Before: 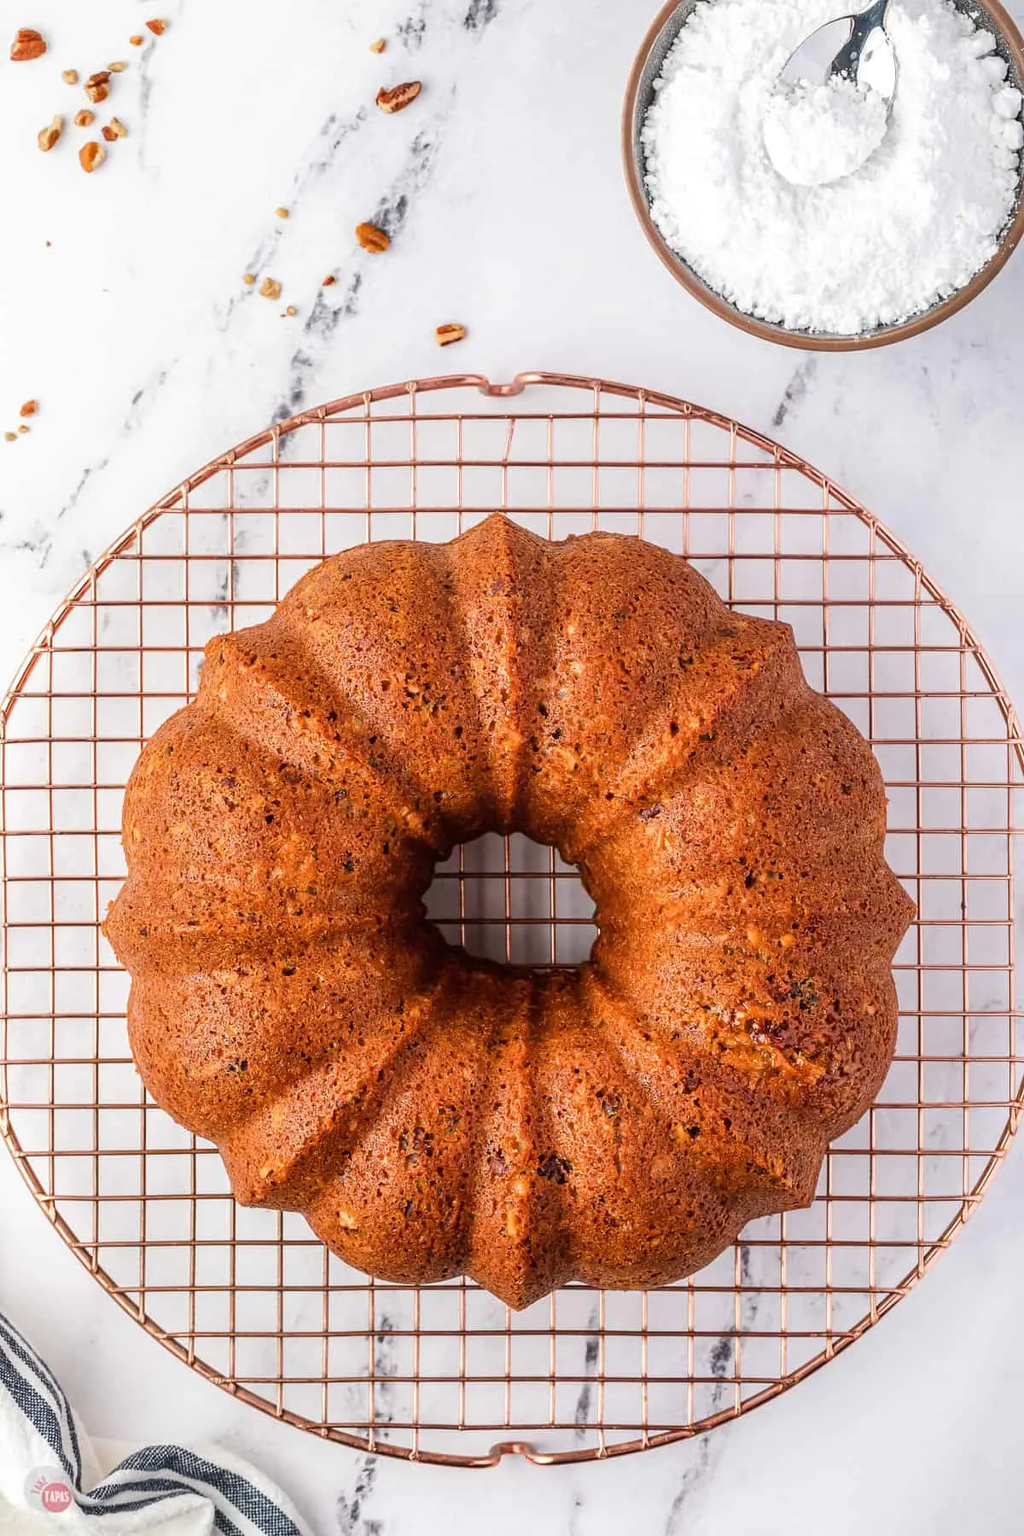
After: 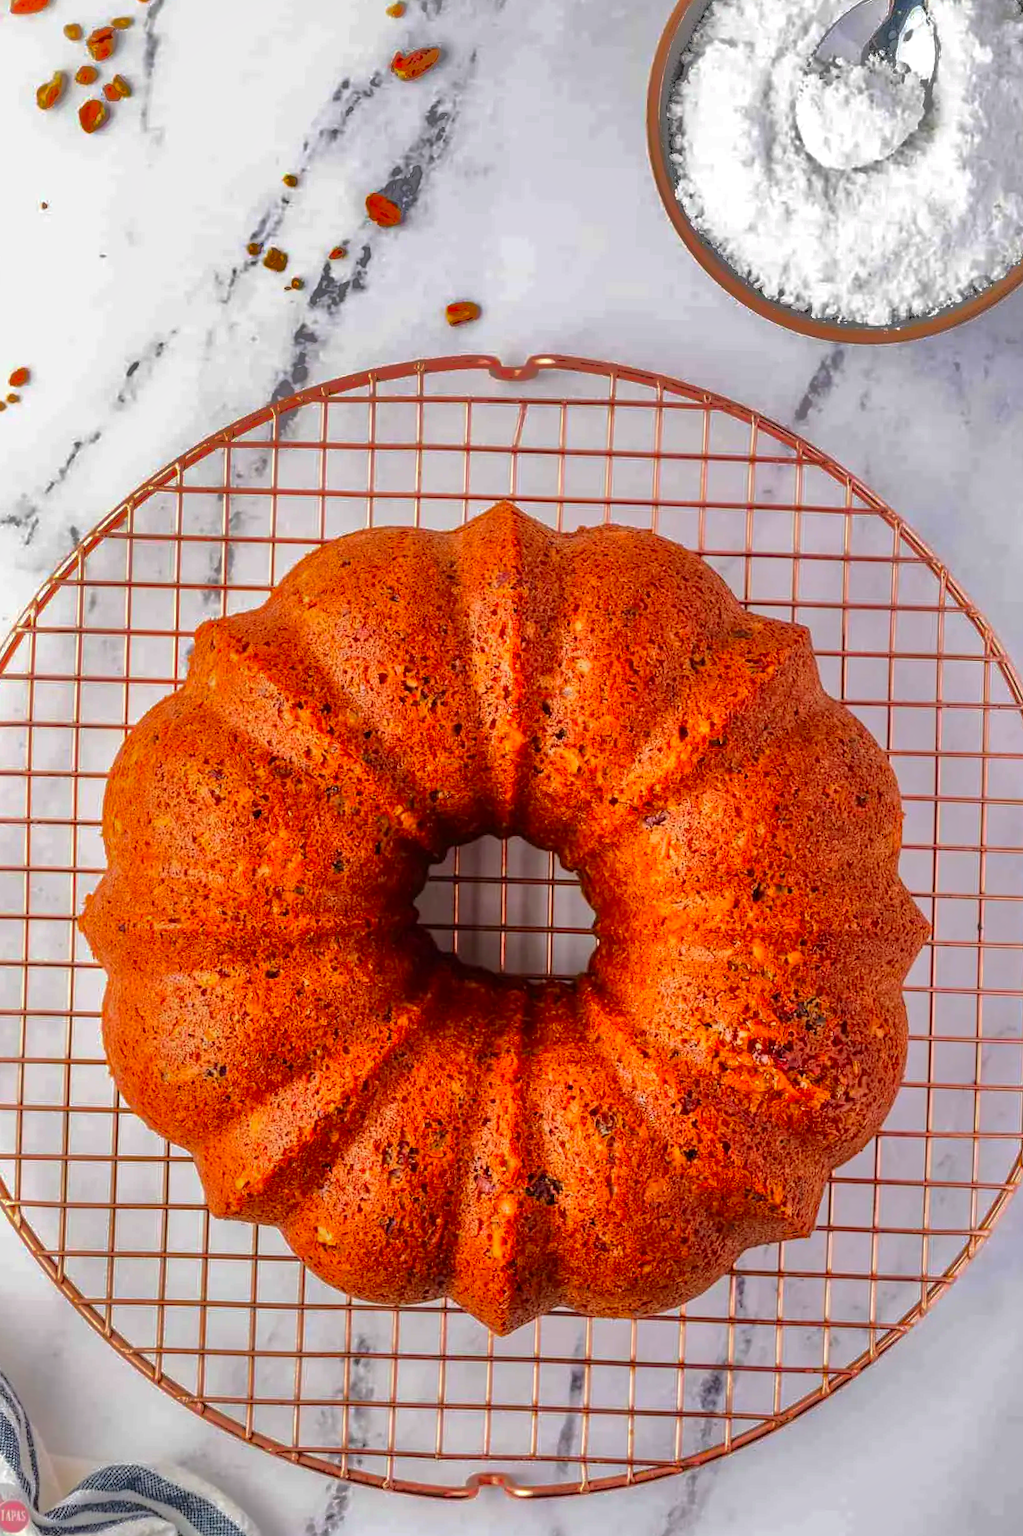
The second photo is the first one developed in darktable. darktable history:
tone equalizer: edges refinement/feathering 500, mask exposure compensation -1.57 EV, preserve details no
shadows and highlights: shadows 25.09, highlights -69.23
crop and rotate: angle -1.76°
contrast brightness saturation: saturation 0.505
